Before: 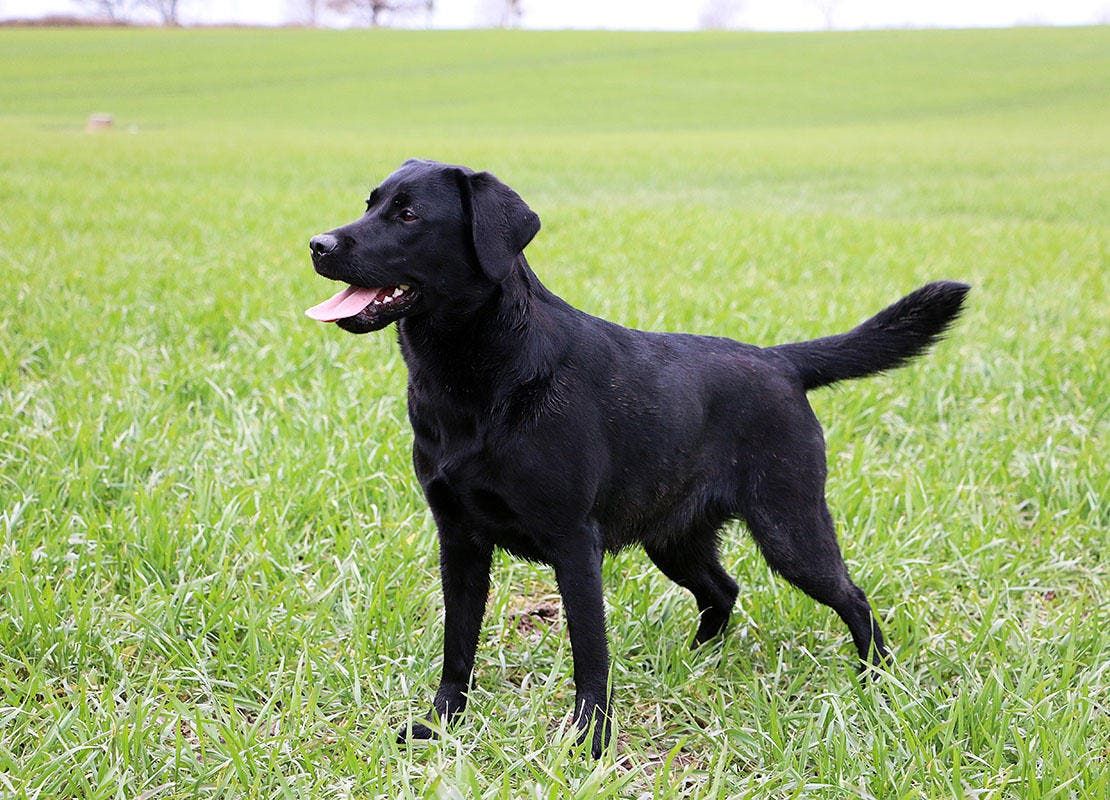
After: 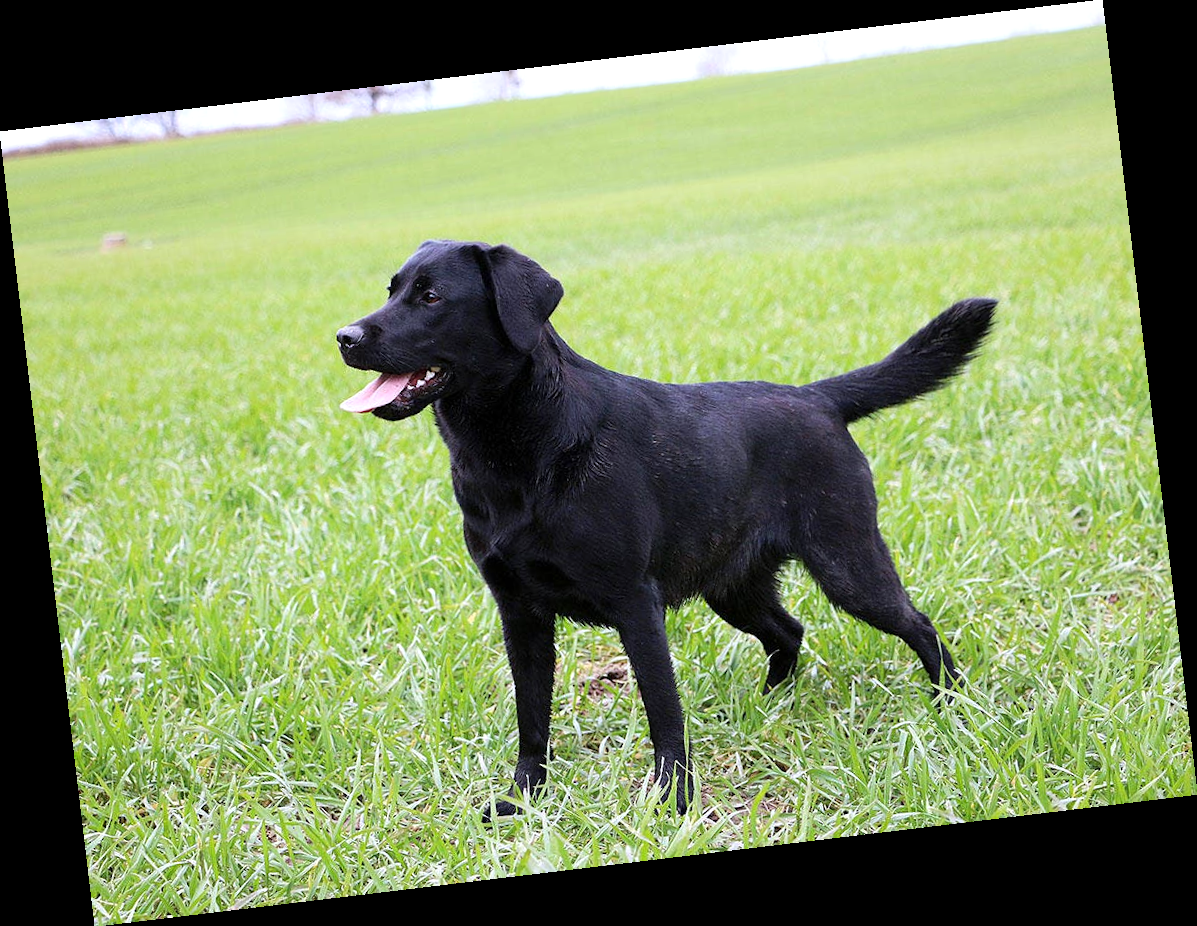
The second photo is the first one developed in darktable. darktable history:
exposure: exposure 0.127 EV, compensate highlight preservation false
rotate and perspective: rotation -6.83°, automatic cropping off
white balance: red 0.98, blue 1.034
